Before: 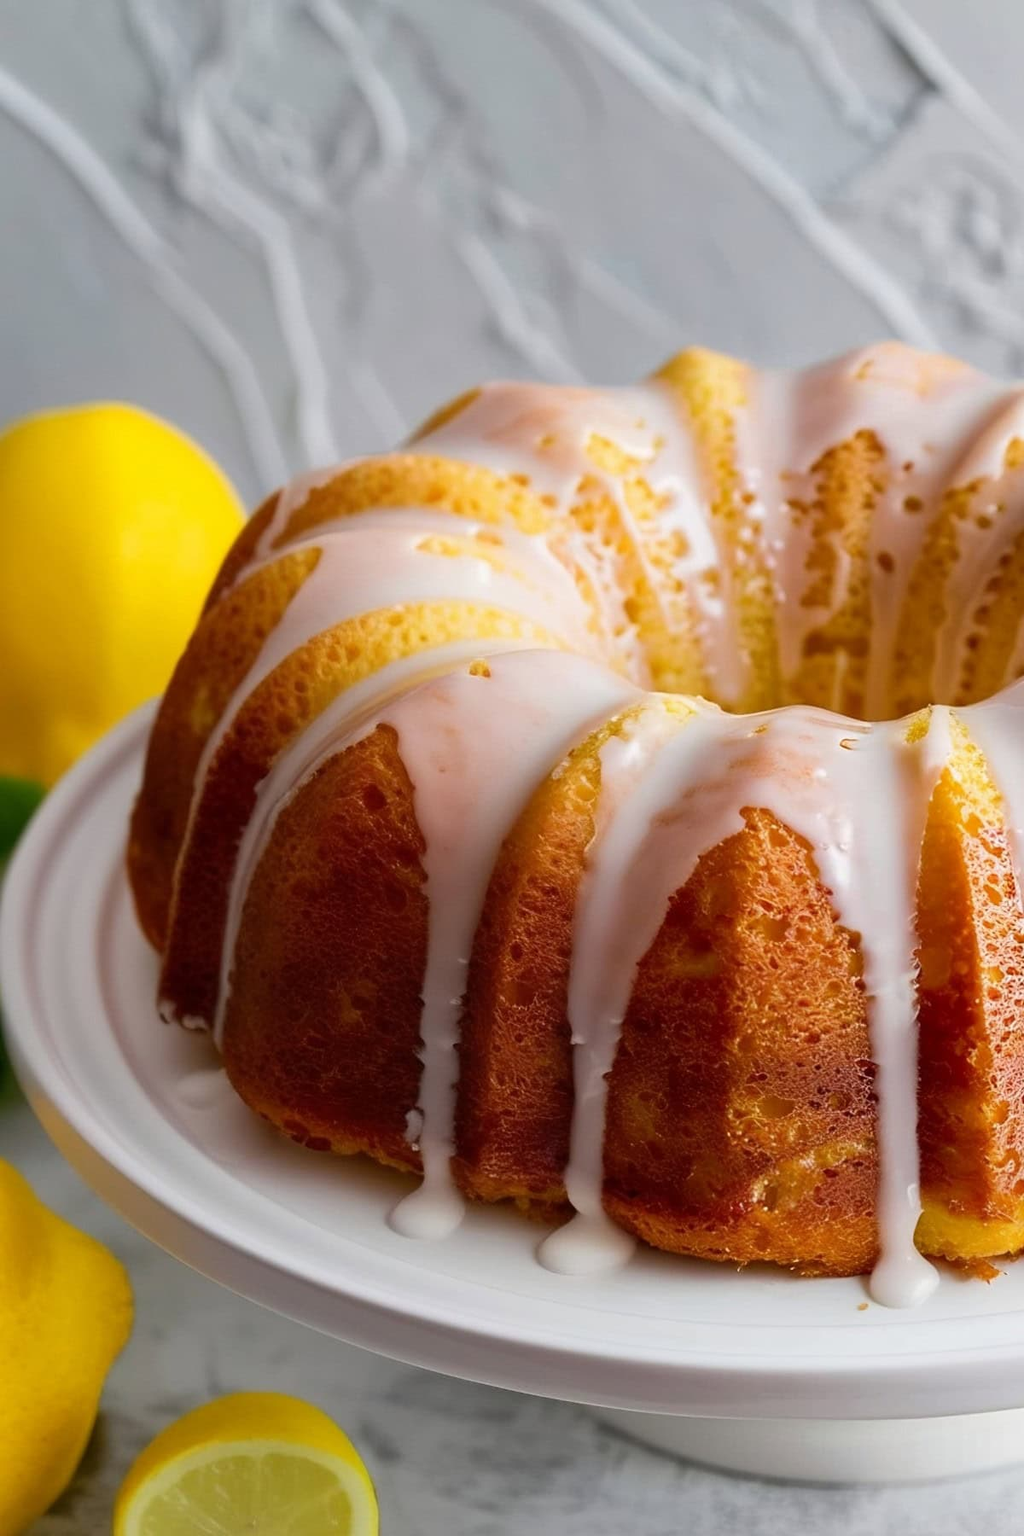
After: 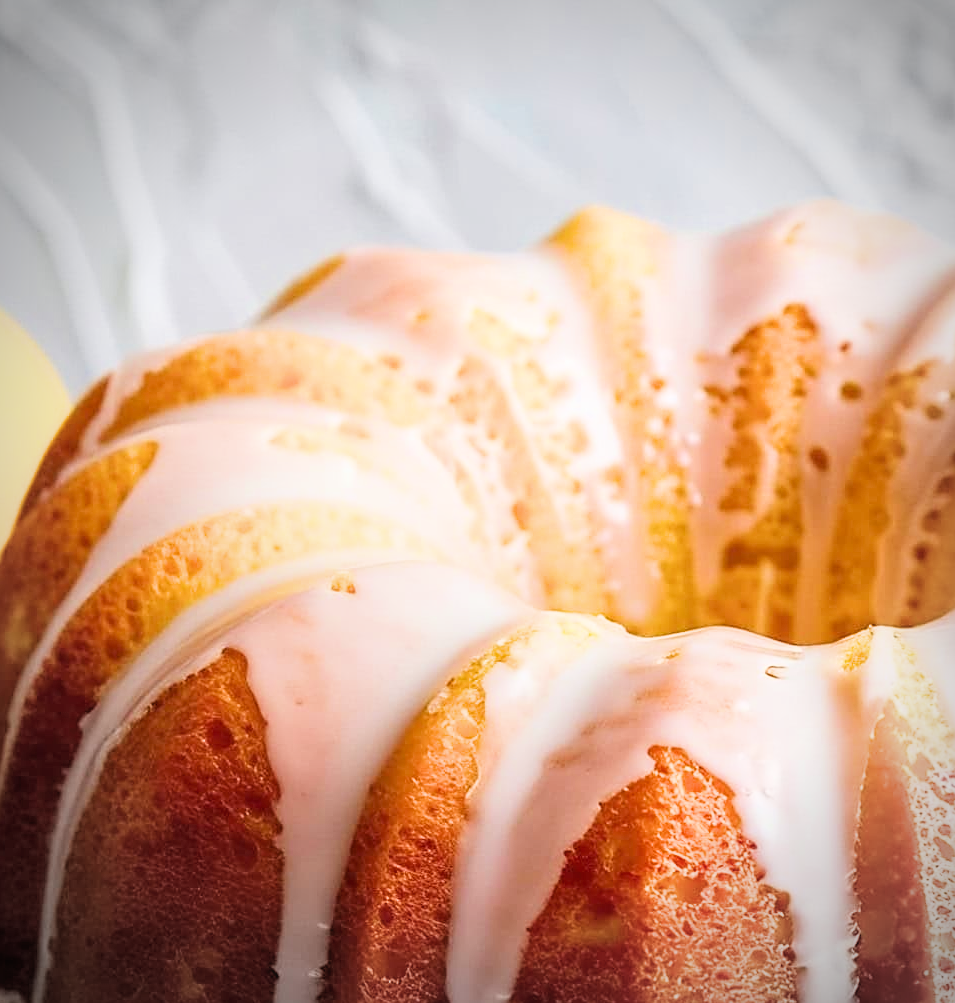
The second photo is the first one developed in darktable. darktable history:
crop: left 18.327%, top 11.124%, right 2.03%, bottom 33.149%
exposure: exposure 1.26 EV, compensate highlight preservation false
local contrast: detail 109%
filmic rgb: black relative exposure -7.72 EV, white relative exposure 4.46 EV, target black luminance 0%, hardness 3.75, latitude 50.83%, contrast 1.077, highlights saturation mix 8.78%, shadows ↔ highlights balance -0.234%
sharpen: on, module defaults
vignetting: brightness -0.575
